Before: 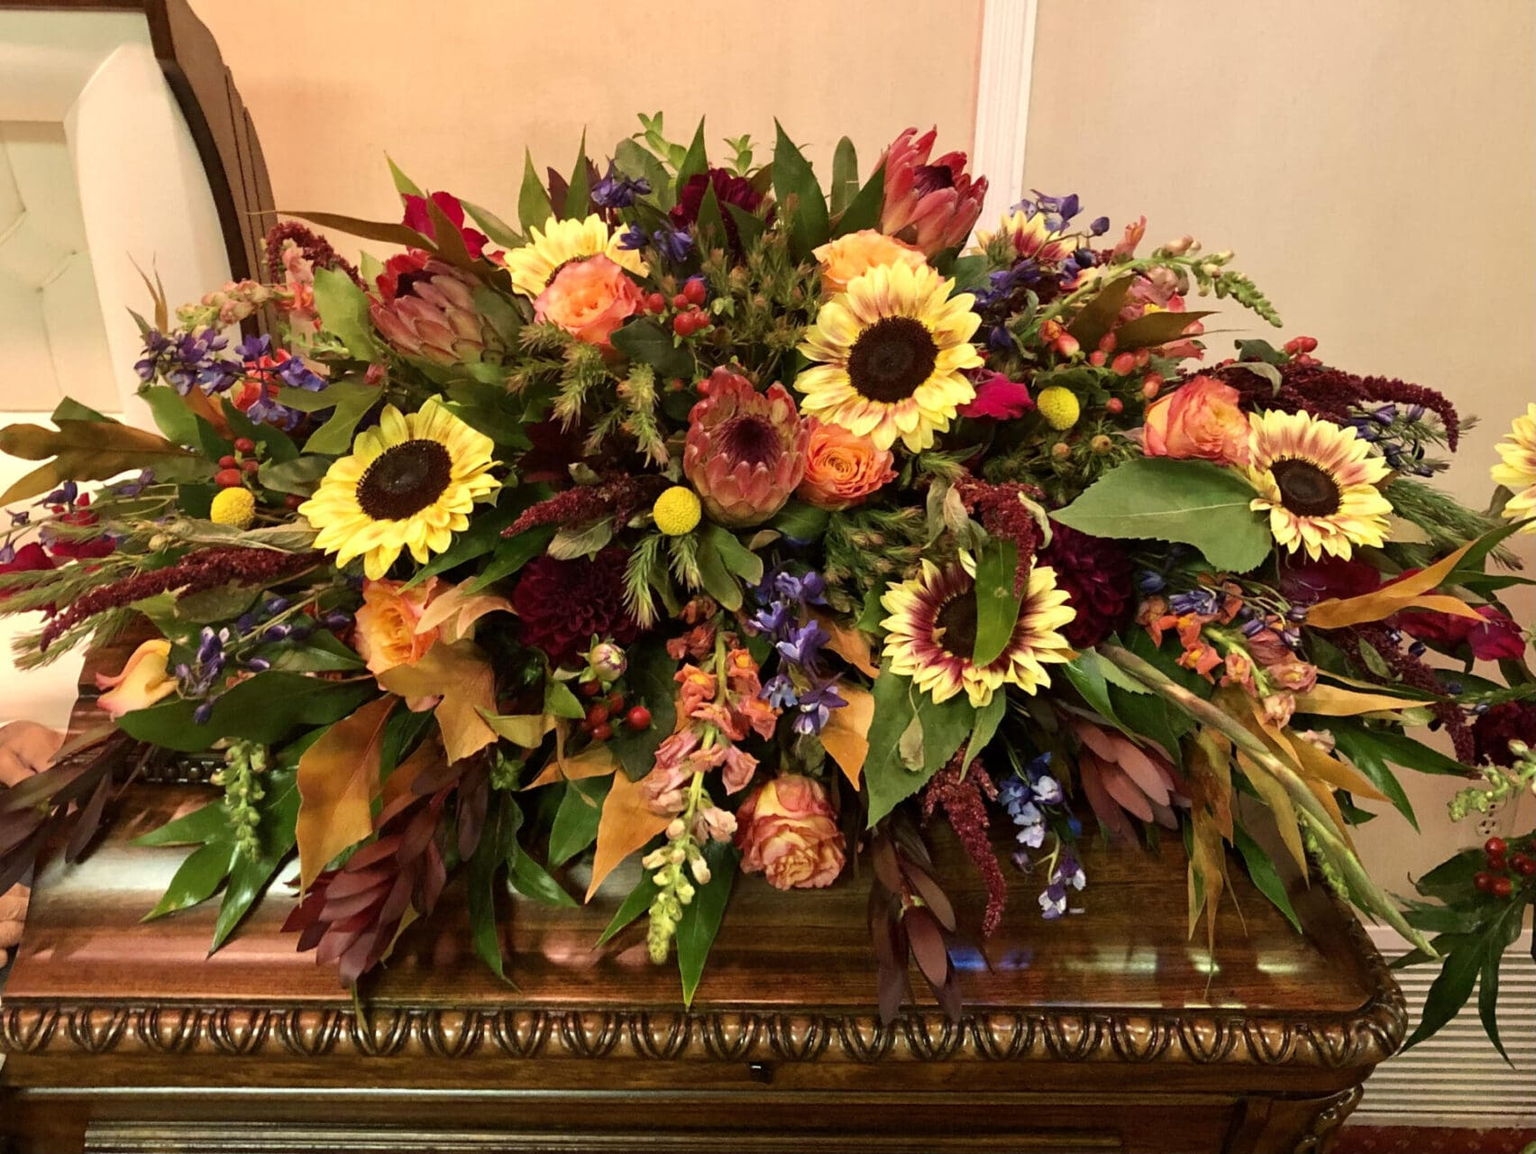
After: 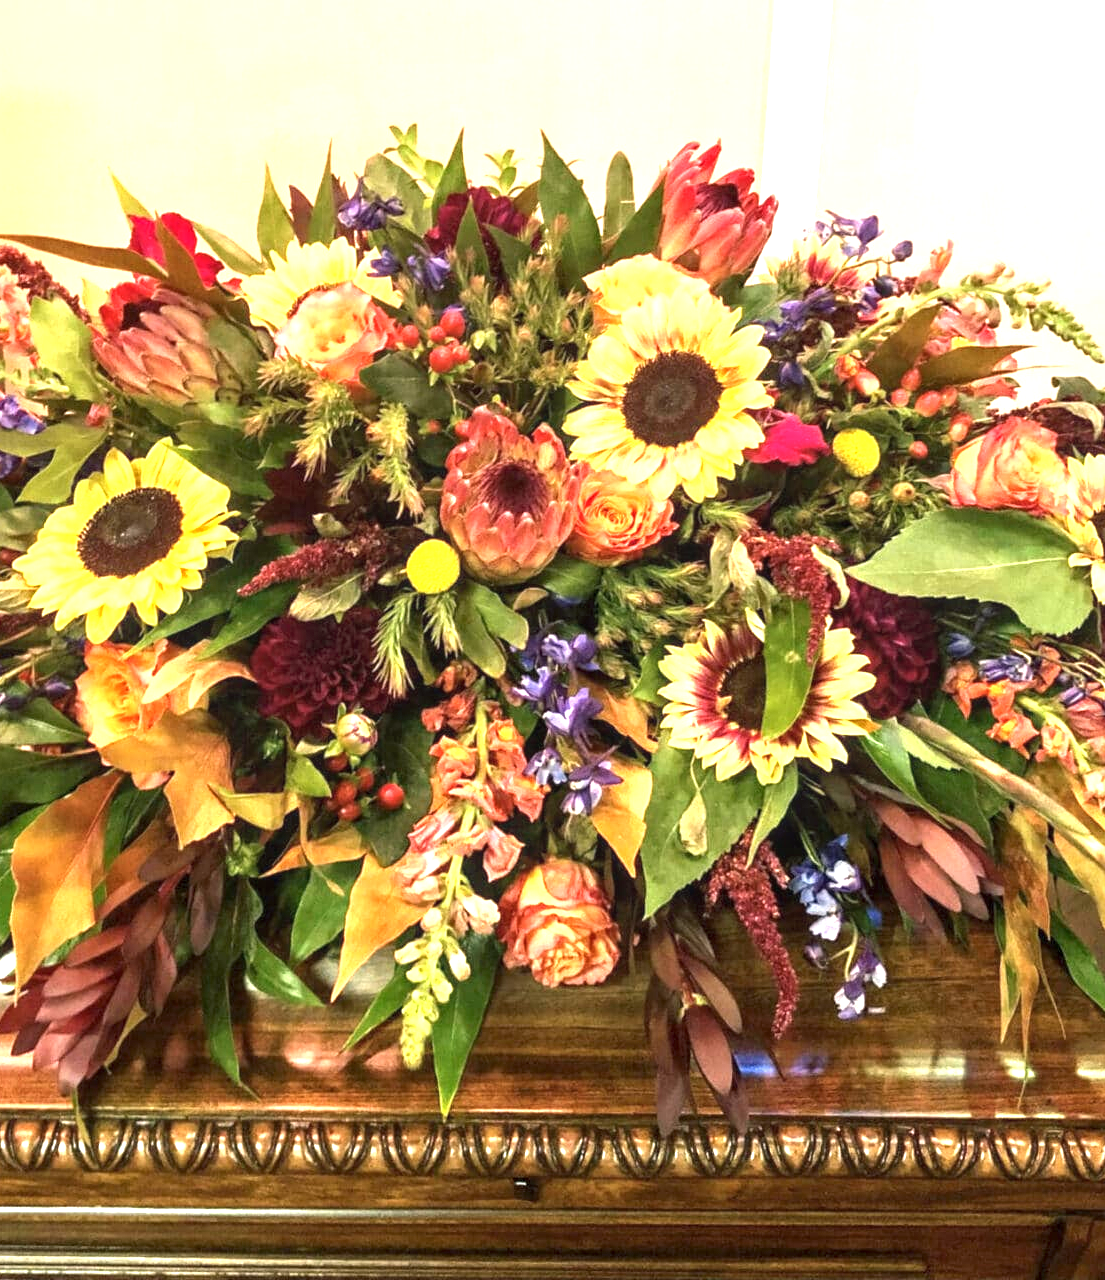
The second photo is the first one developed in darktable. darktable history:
local contrast: on, module defaults
crop and rotate: left 18.69%, right 16.427%
color balance rgb: shadows lift › chroma 2.027%, shadows lift › hue 183.67°, perceptual saturation grading › global saturation 0.672%
exposure: black level correction 0, exposure 1.465 EV, compensate highlight preservation false
